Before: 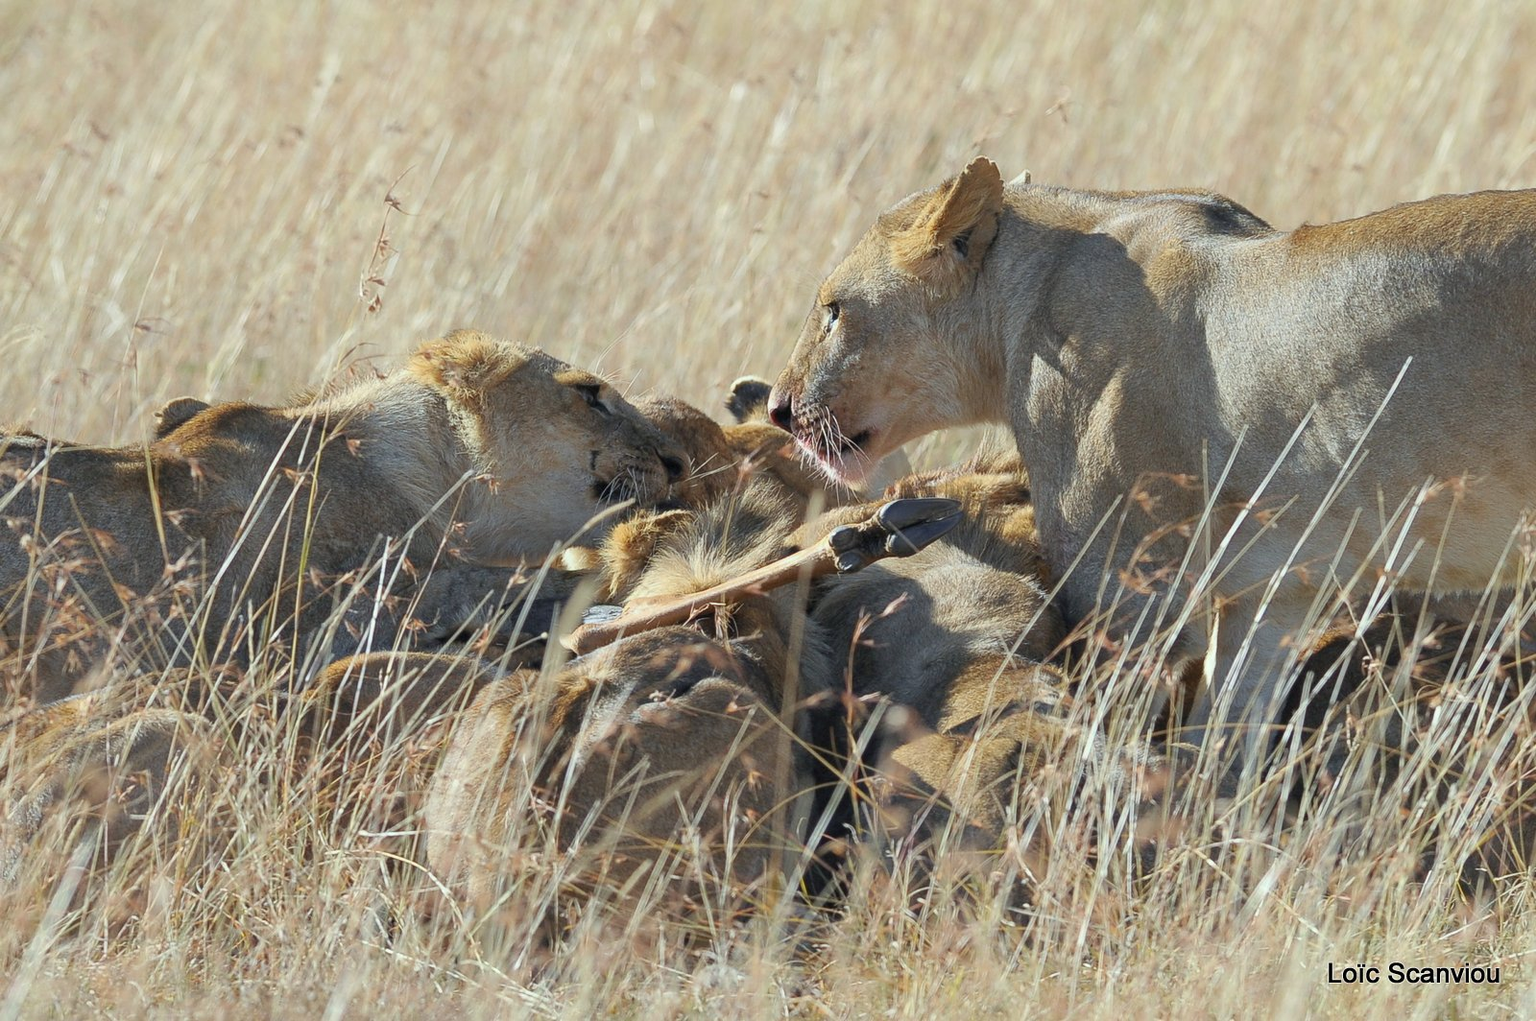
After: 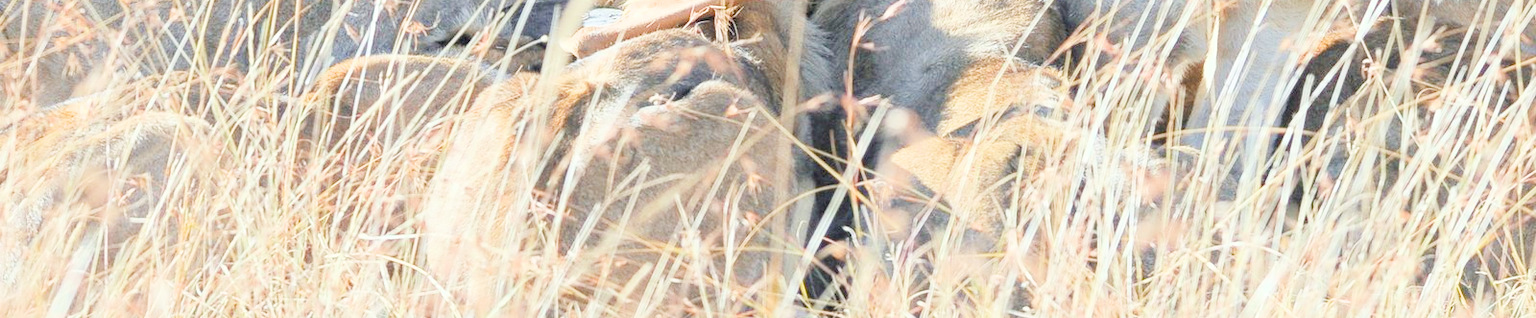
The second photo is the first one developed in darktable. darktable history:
crop and rotate: top 58.508%, bottom 10.2%
exposure: compensate exposure bias true, compensate highlight preservation false
filmic rgb: black relative exposure -7.17 EV, white relative exposure 5.36 EV, threshold 3.06 EV, hardness 3.02, enable highlight reconstruction true
